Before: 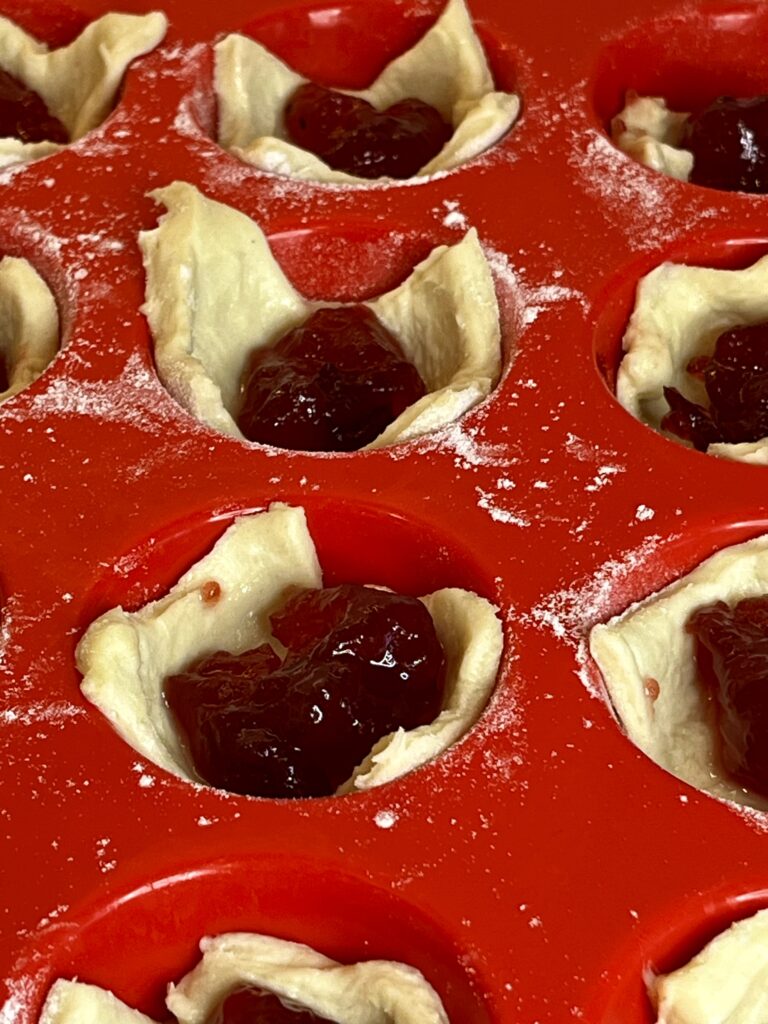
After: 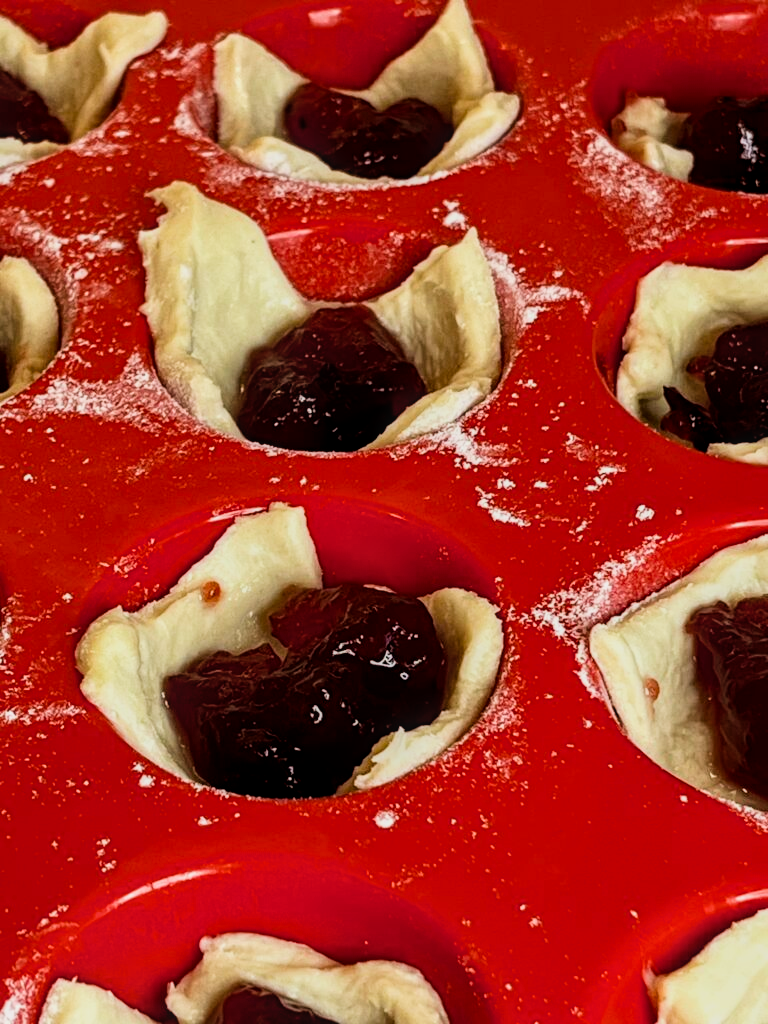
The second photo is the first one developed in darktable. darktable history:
local contrast: on, module defaults
filmic rgb: black relative exposure -5.15 EV, white relative exposure 3.97 EV, hardness 2.89, contrast 1.297, highlights saturation mix -9.56%, iterations of high-quality reconstruction 0
